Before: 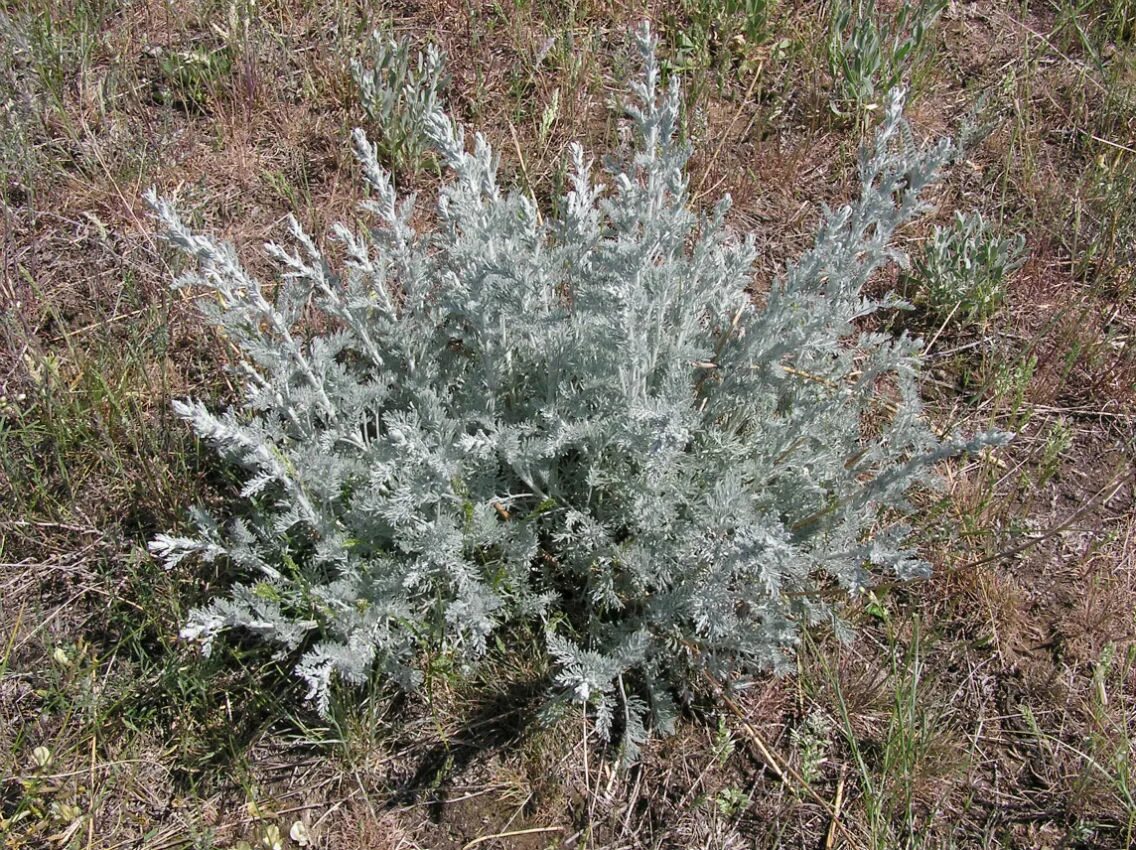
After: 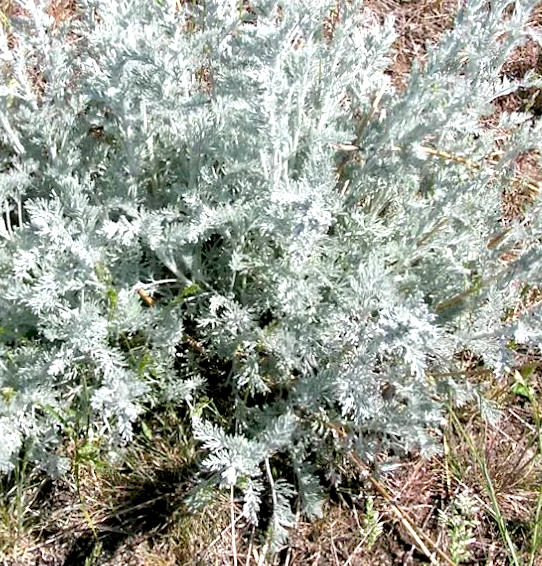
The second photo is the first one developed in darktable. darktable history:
rotate and perspective: rotation -1°, crop left 0.011, crop right 0.989, crop top 0.025, crop bottom 0.975
exposure: black level correction 0.01, exposure 1 EV, compensate highlight preservation false
crop: left 31.379%, top 24.658%, right 20.326%, bottom 6.628%
